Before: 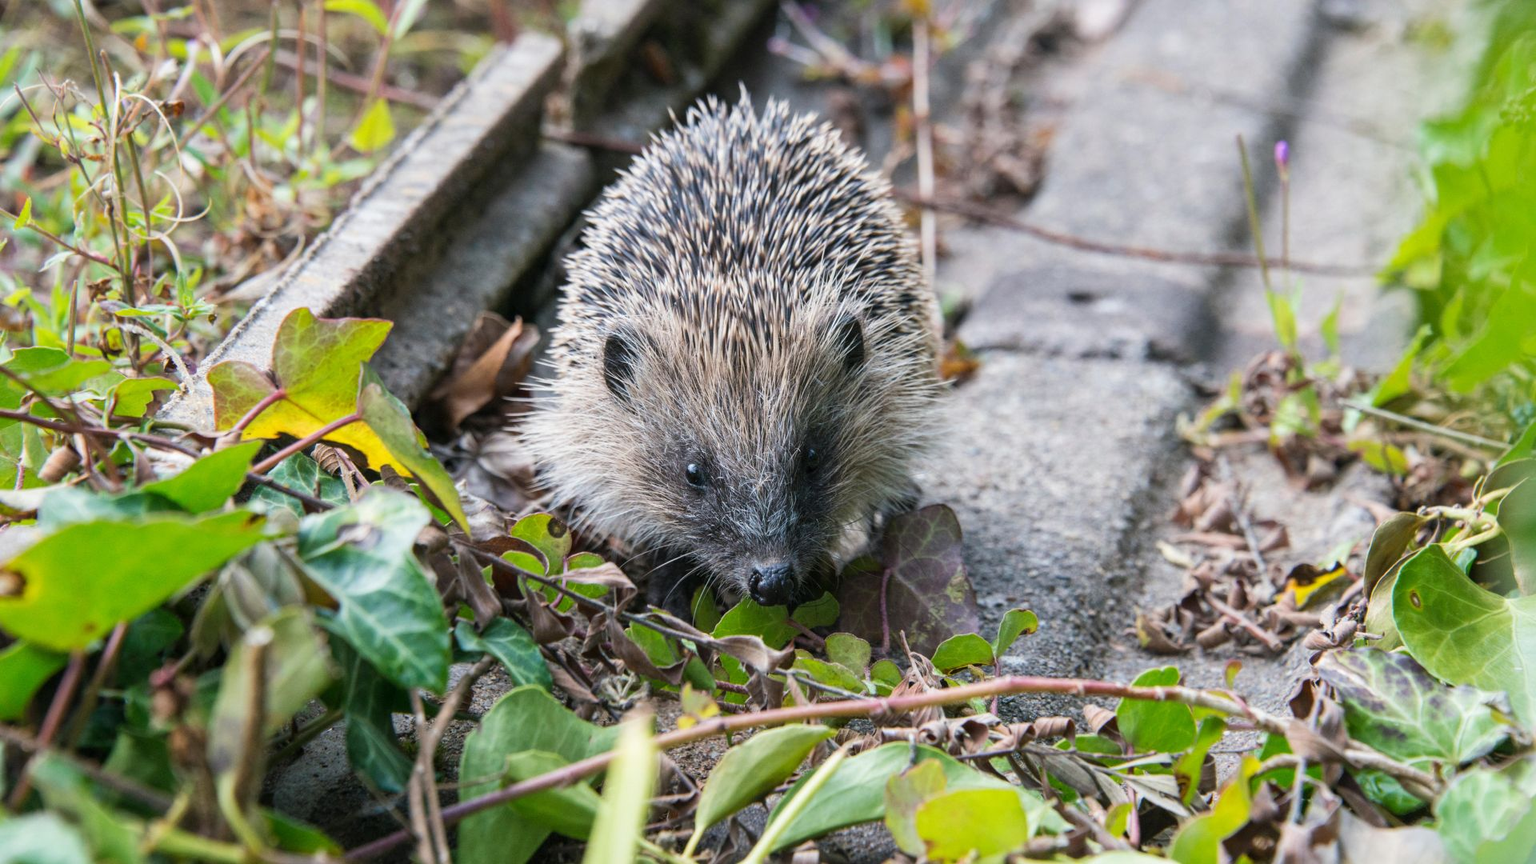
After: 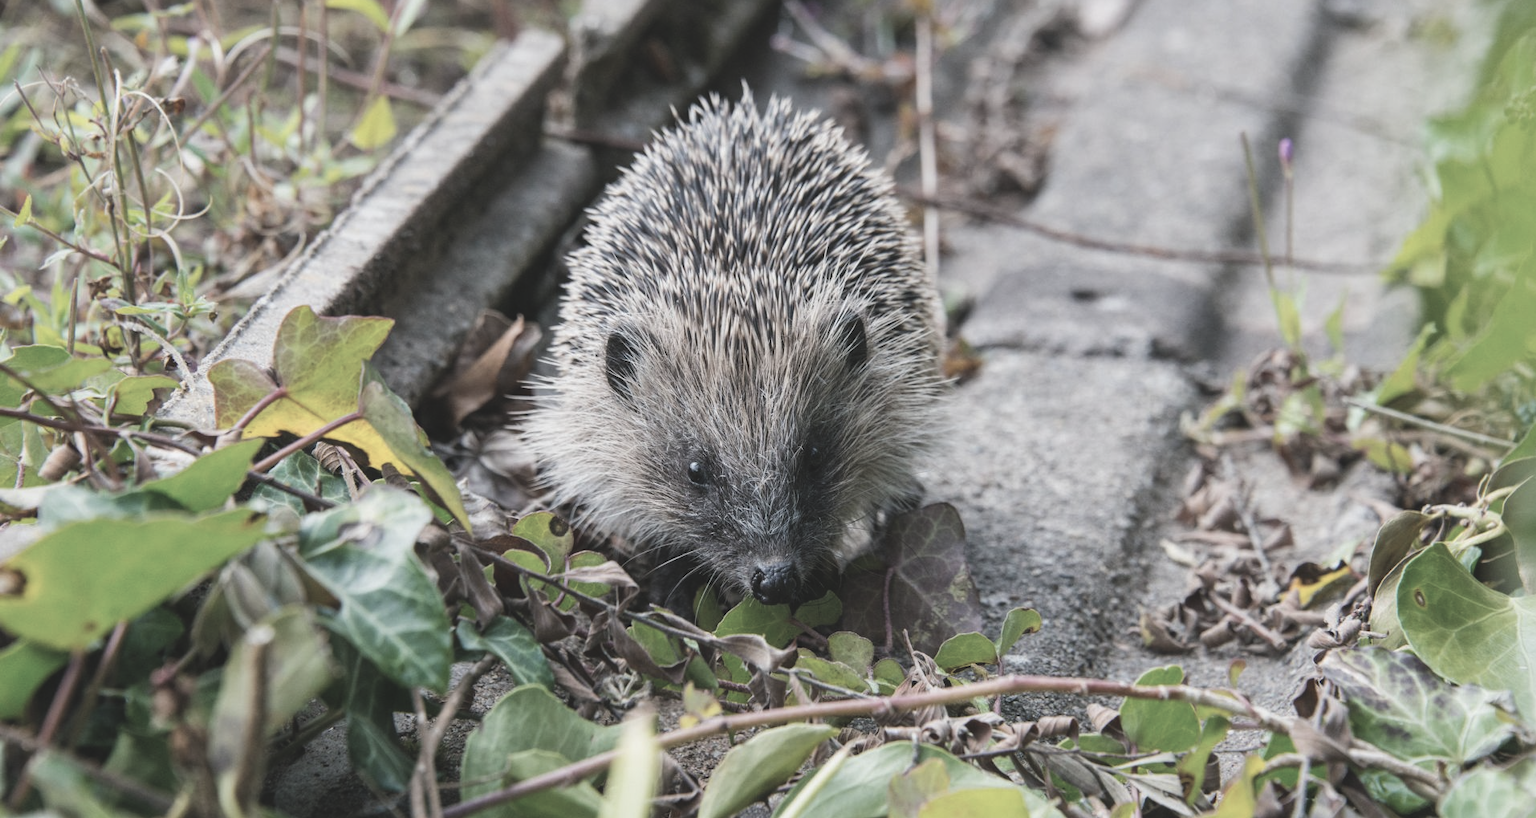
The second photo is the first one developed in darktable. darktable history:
crop: top 0.448%, right 0.264%, bottom 5.045%
exposure: black level correction -0.015, exposure -0.125 EV, compensate highlight preservation false
color correction: saturation 0.5
